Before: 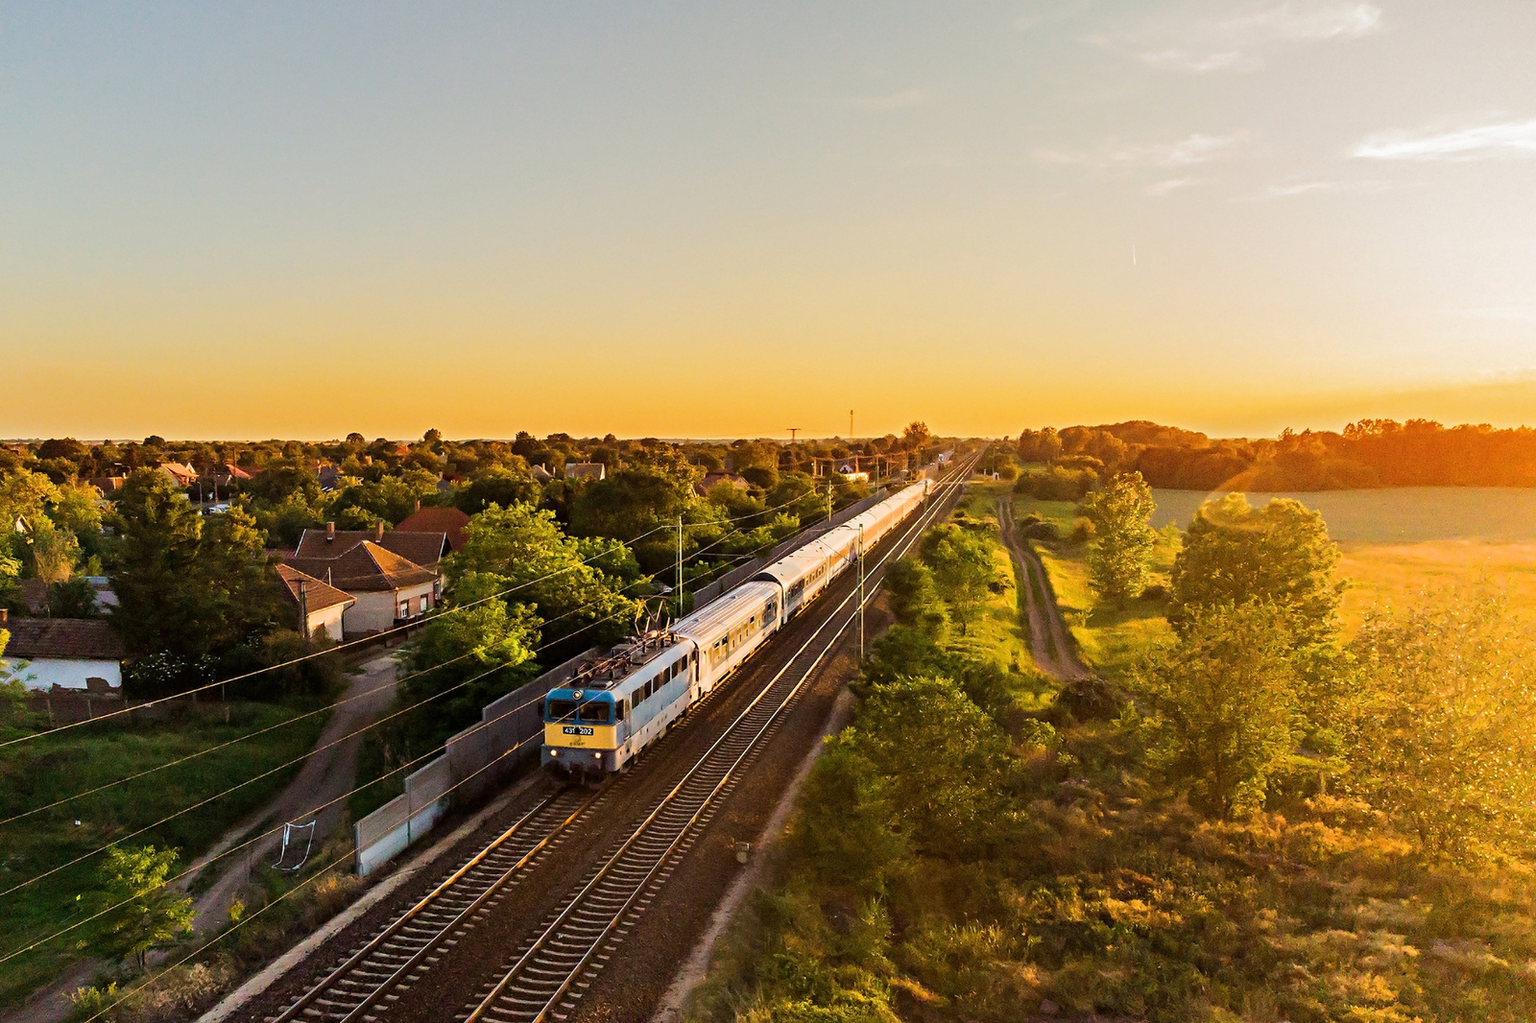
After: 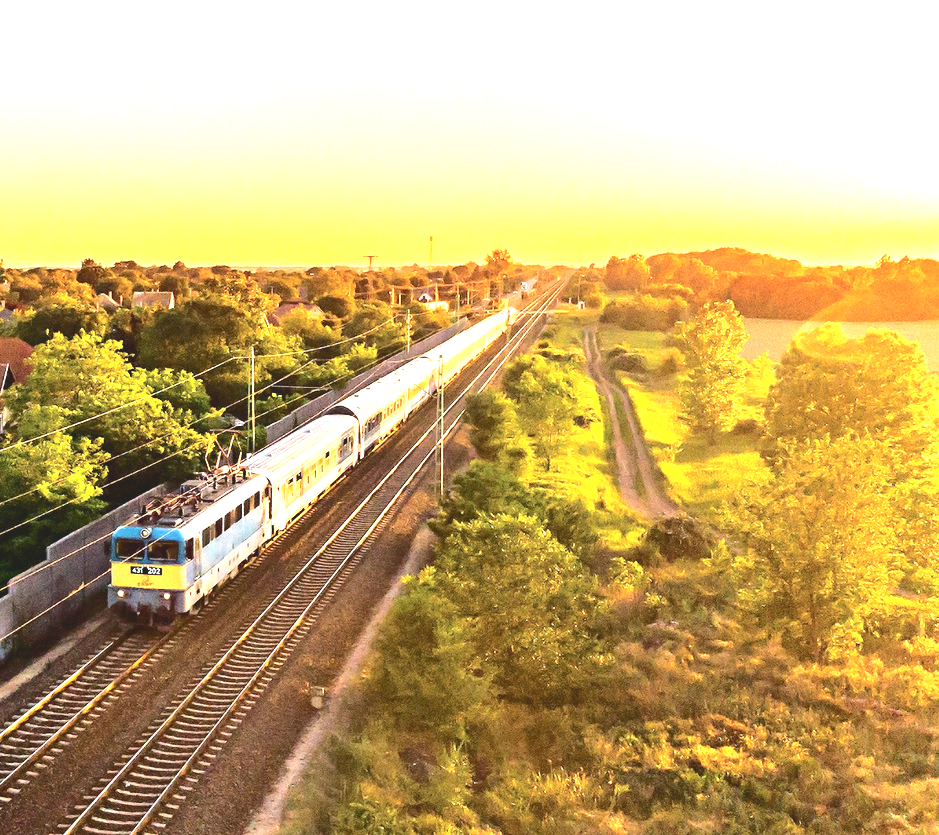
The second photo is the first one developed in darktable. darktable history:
exposure: black level correction 0.001, exposure 1.738 EV, compensate exposure bias true, compensate highlight preservation false
tone curve: curves: ch0 [(0, 0) (0.003, 0.1) (0.011, 0.101) (0.025, 0.11) (0.044, 0.126) (0.069, 0.14) (0.1, 0.158) (0.136, 0.18) (0.177, 0.206) (0.224, 0.243) (0.277, 0.293) (0.335, 0.36) (0.399, 0.446) (0.468, 0.537) (0.543, 0.618) (0.623, 0.694) (0.709, 0.763) (0.801, 0.836) (0.898, 0.908) (1, 1)], color space Lab, independent channels, preserve colors none
contrast brightness saturation: contrast -0.1, saturation -0.105
crop and rotate: left 28.562%, top 17.938%, right 12.698%, bottom 3.718%
